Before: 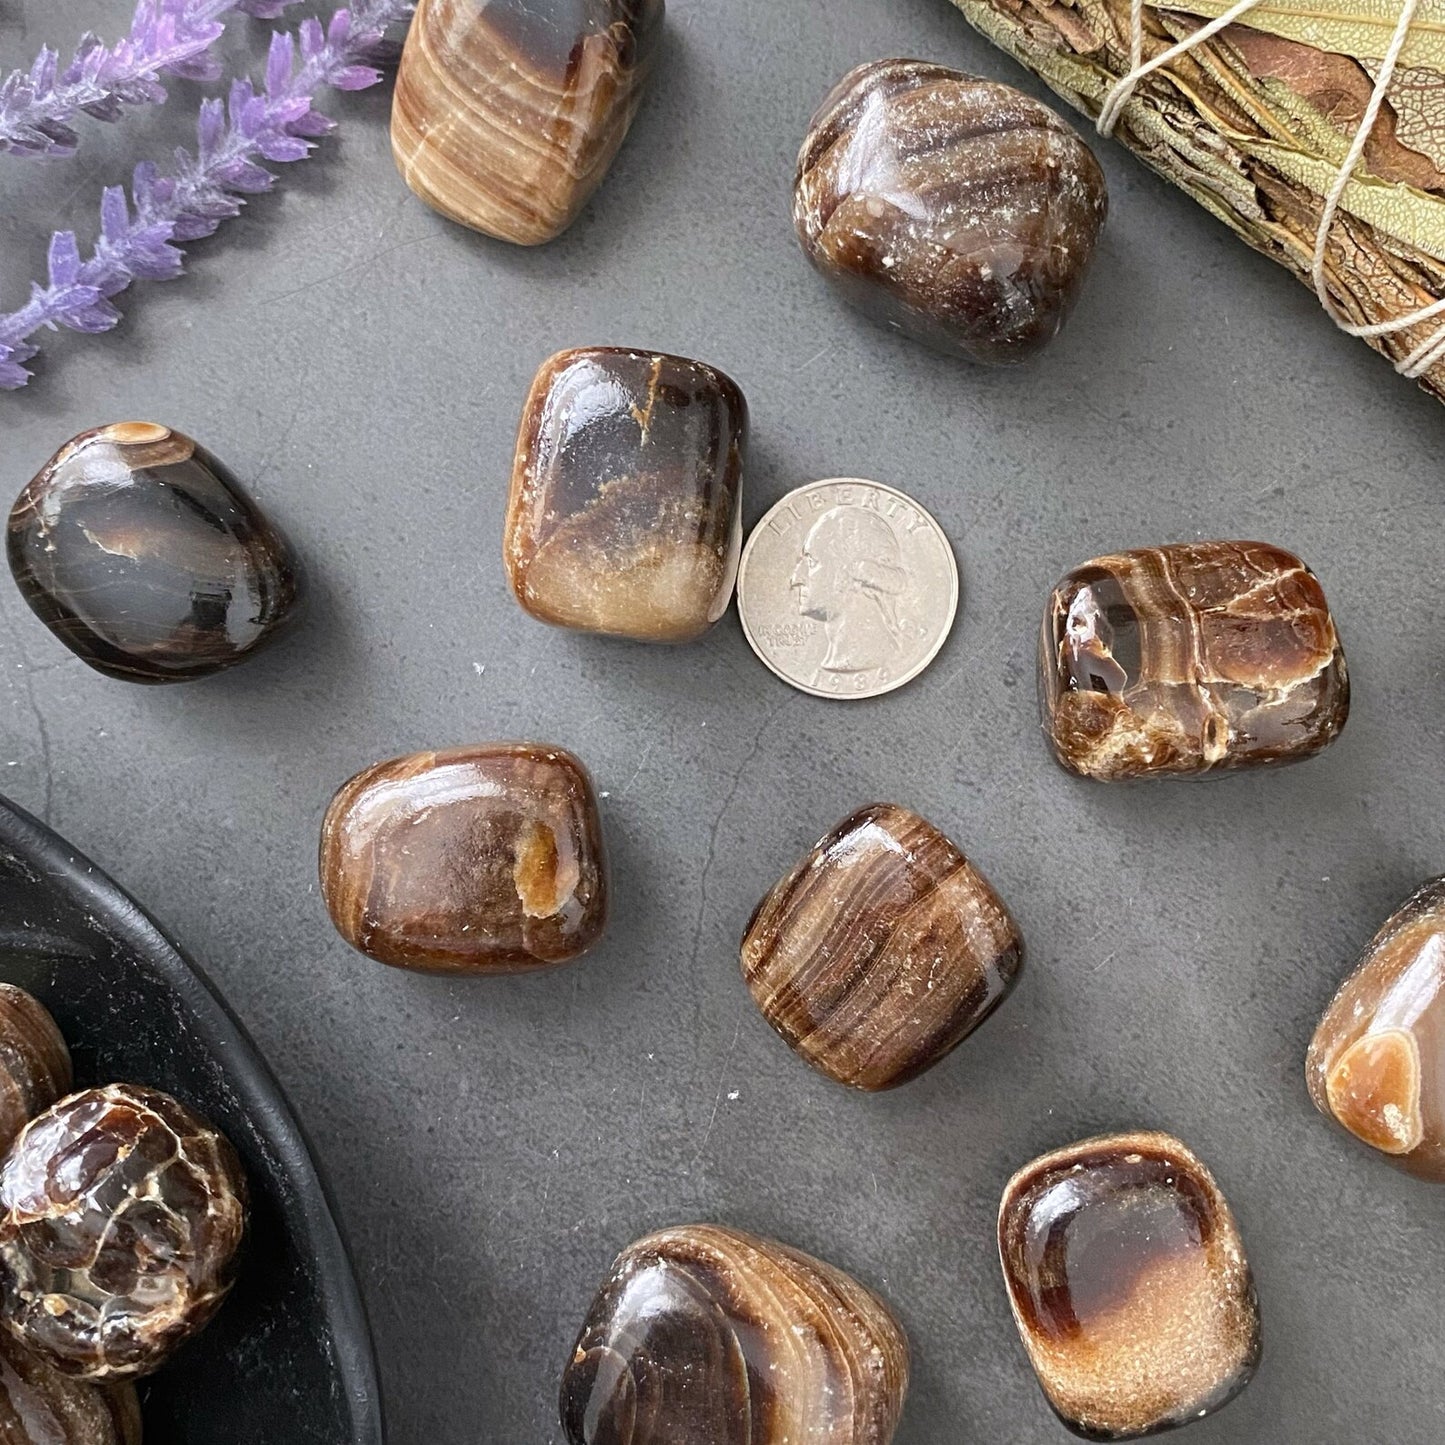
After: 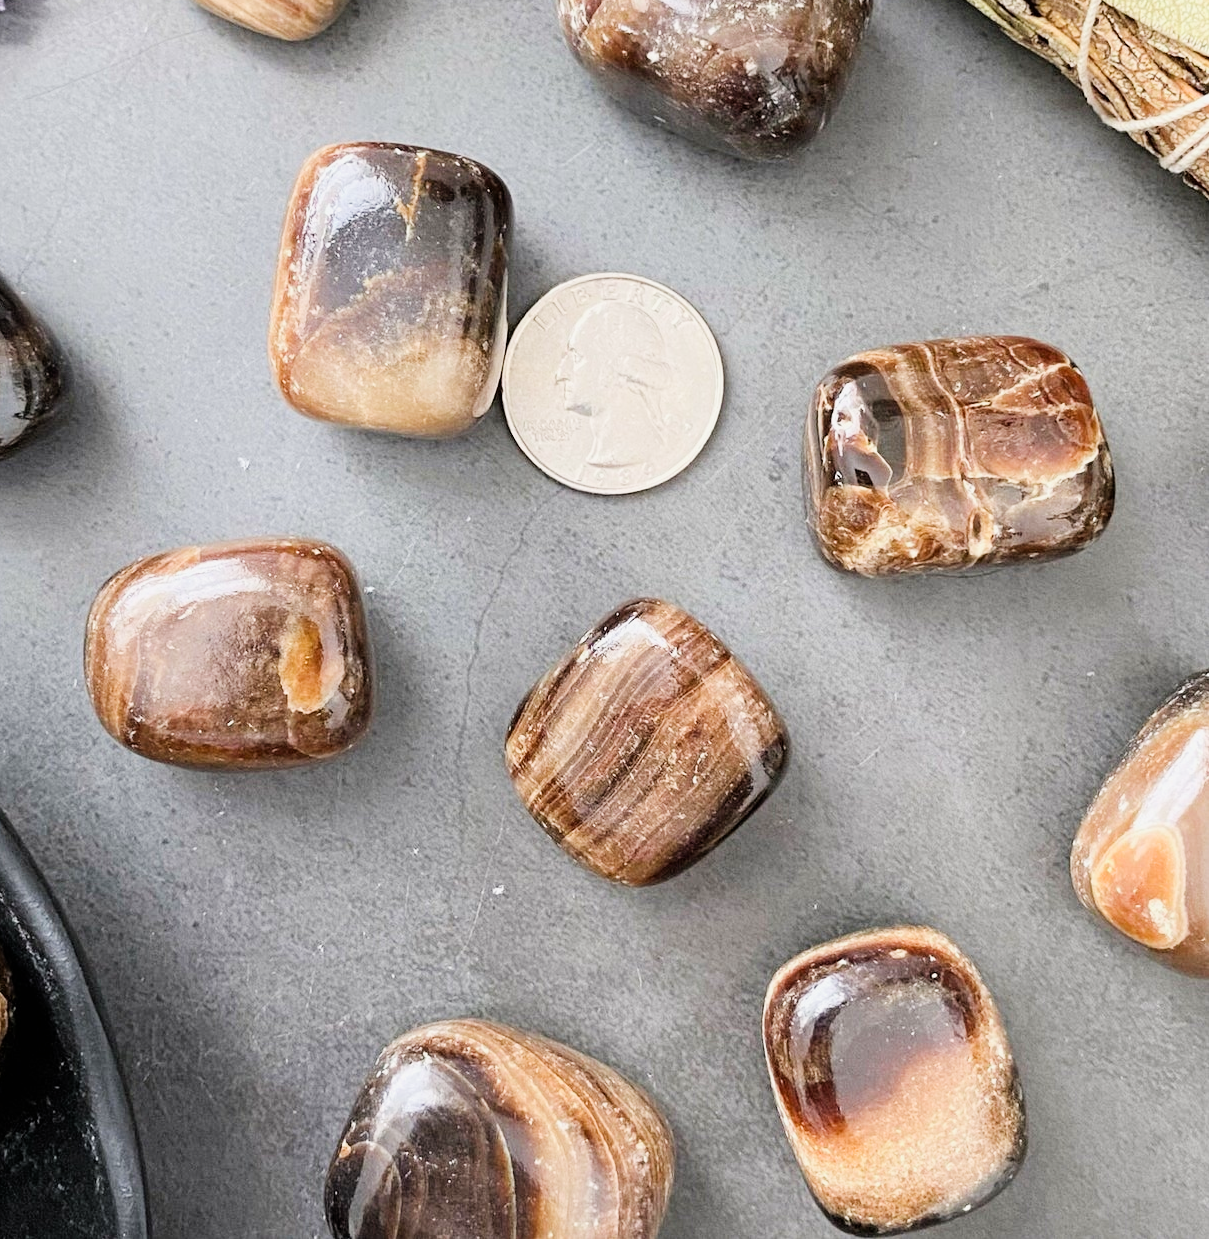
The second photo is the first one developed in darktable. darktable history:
crop: left 16.315%, top 14.246%
filmic rgb: black relative exposure -7.65 EV, white relative exposure 4.56 EV, hardness 3.61, contrast 1.106
exposure: black level correction 0, exposure 1.1 EV, compensate exposure bias true, compensate highlight preservation false
